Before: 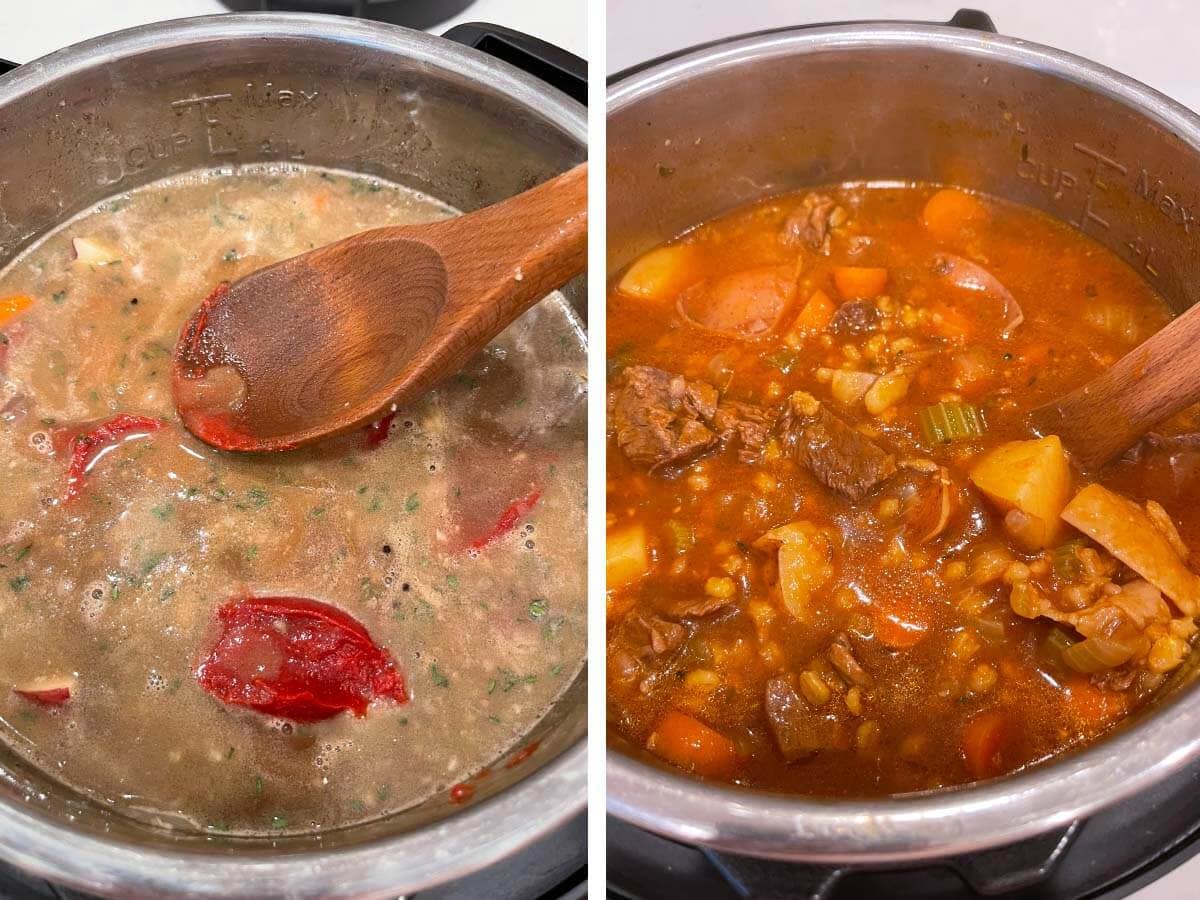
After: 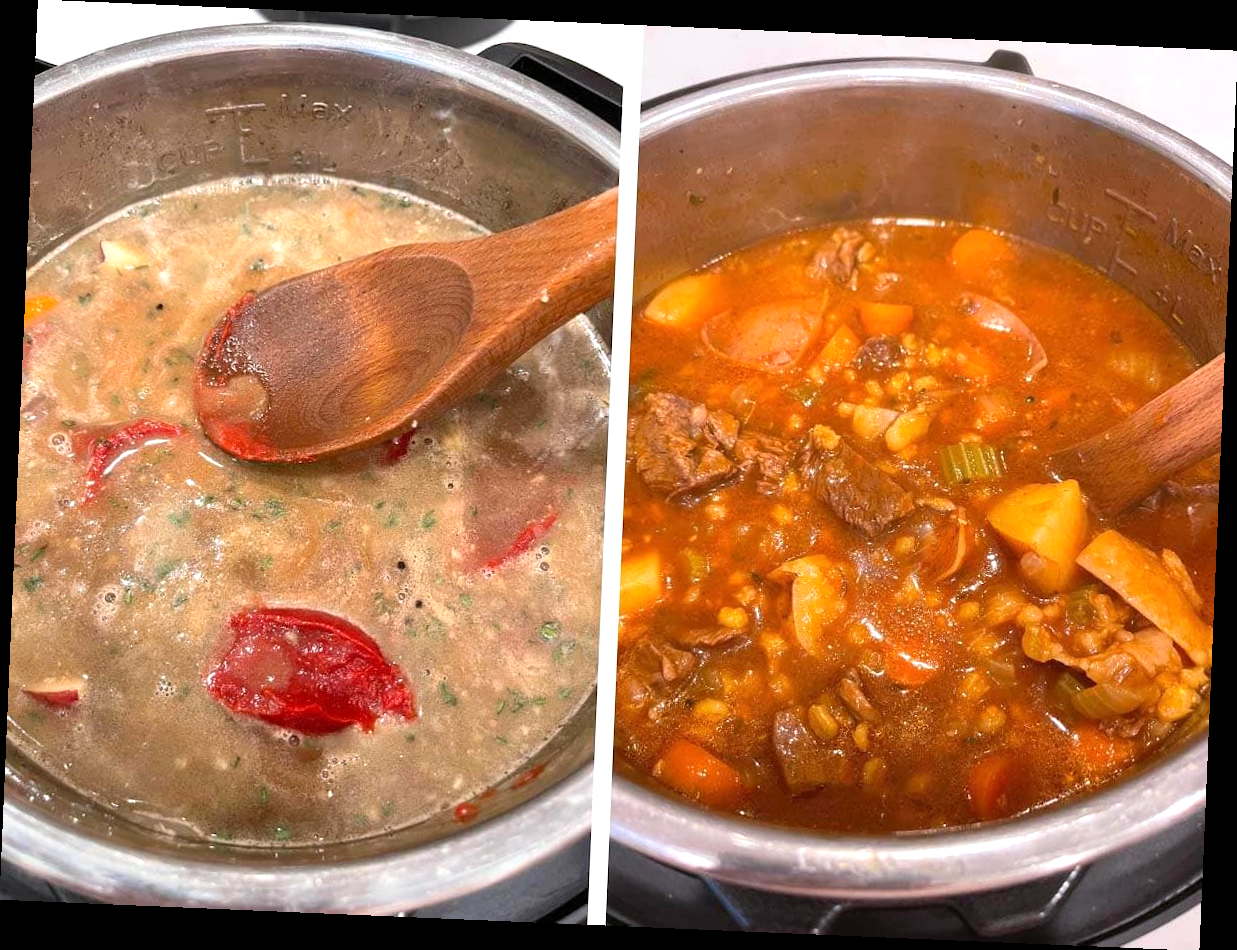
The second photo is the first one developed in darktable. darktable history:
exposure: exposure 0.373 EV, compensate exposure bias true, compensate highlight preservation false
tone equalizer: -8 EV 0.061 EV
crop and rotate: angle -2.44°
